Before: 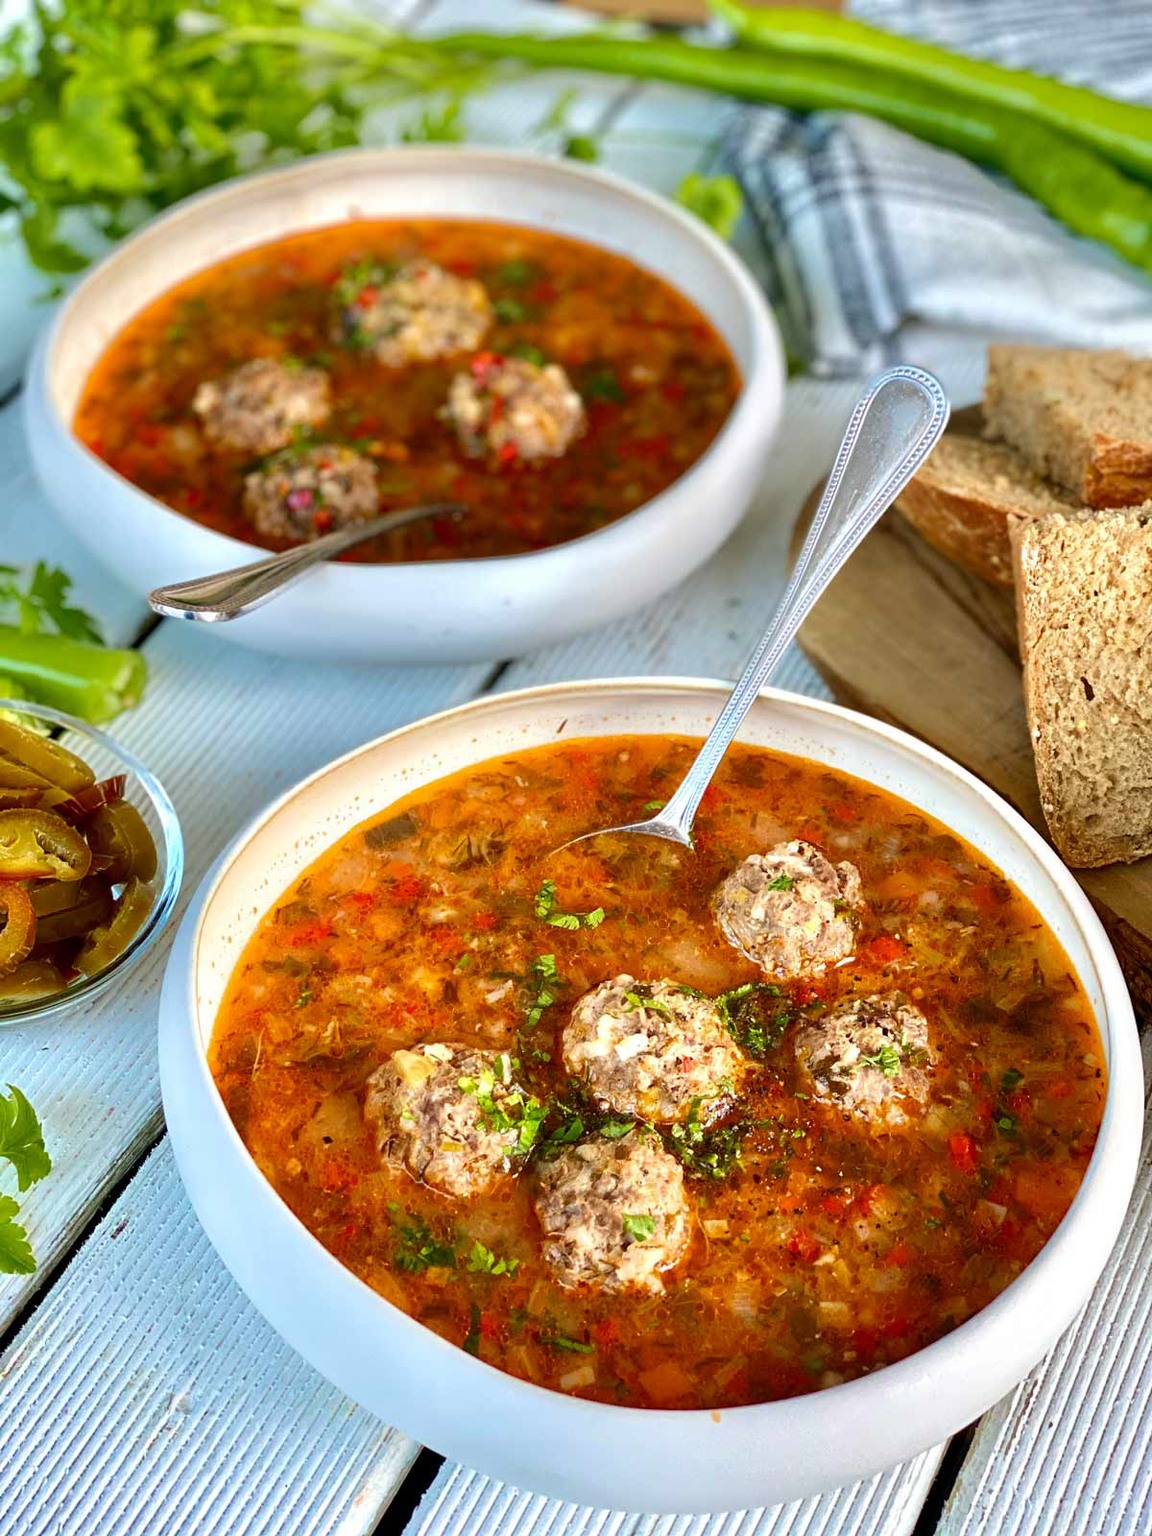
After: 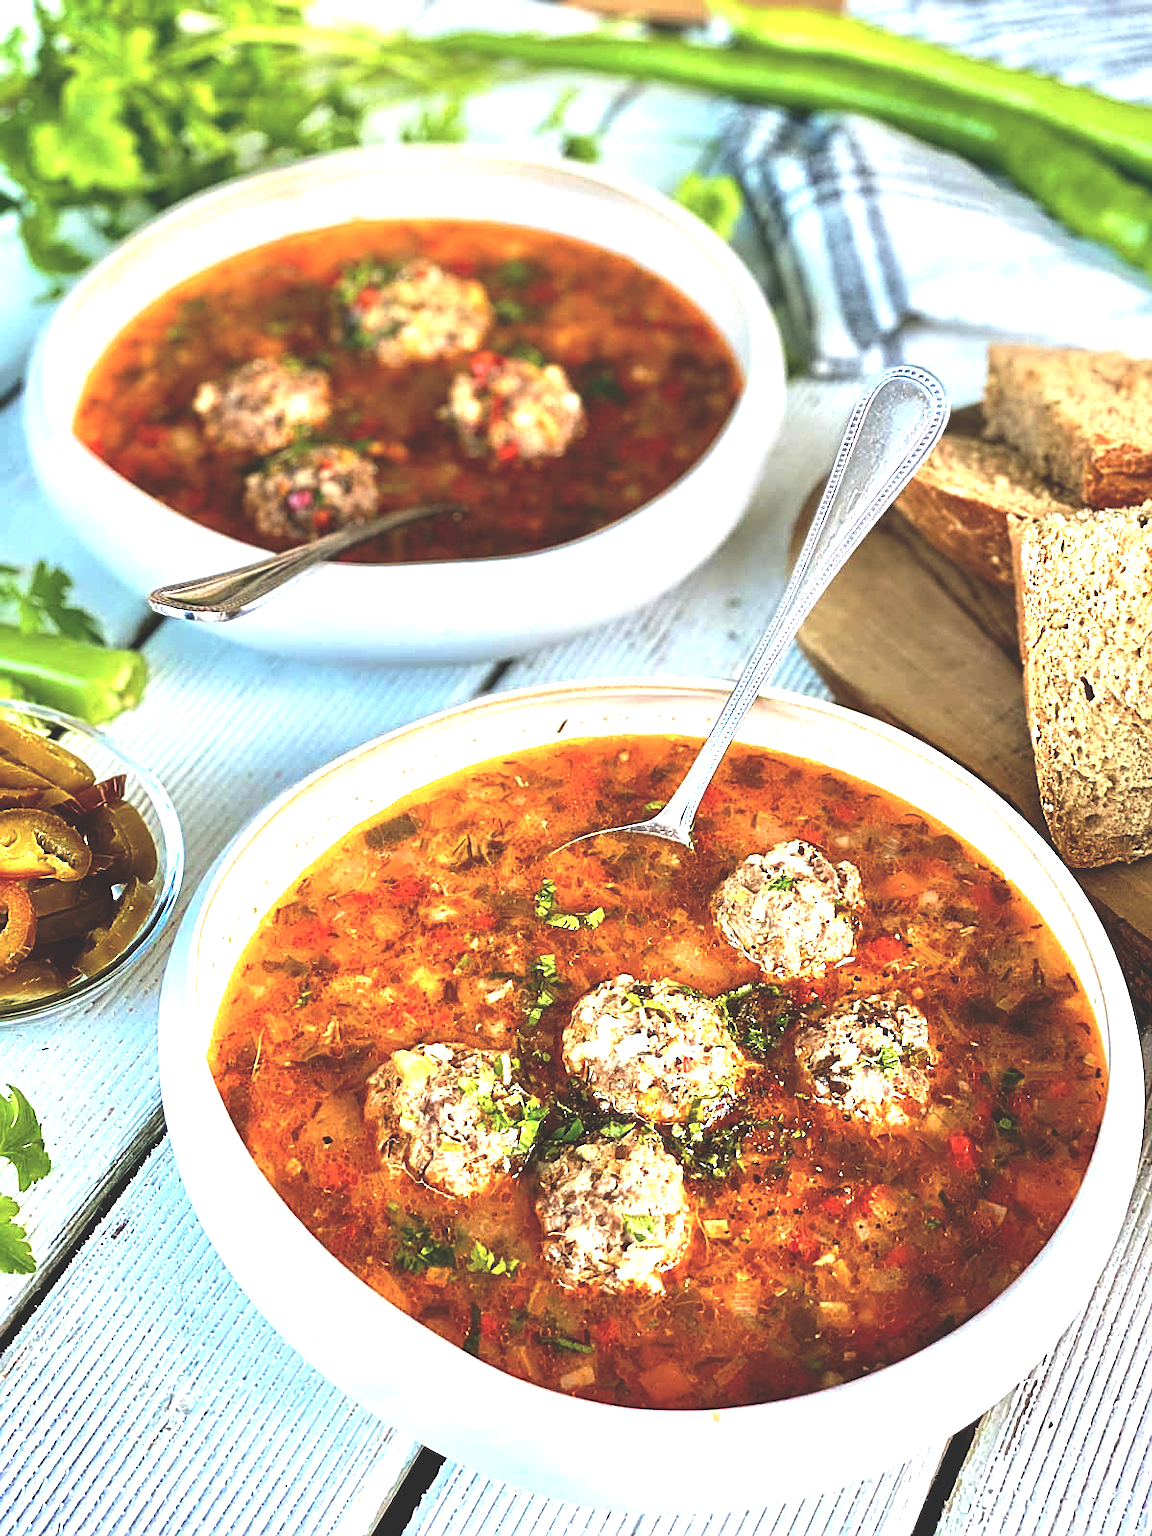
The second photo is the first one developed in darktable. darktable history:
color correction: saturation 0.8
rgb curve: curves: ch0 [(0, 0.186) (0.314, 0.284) (0.775, 0.708) (1, 1)], compensate middle gray true, preserve colors none
sharpen: on, module defaults
exposure: black level correction 0.001, exposure 1.05 EV, compensate exposure bias true, compensate highlight preservation false
